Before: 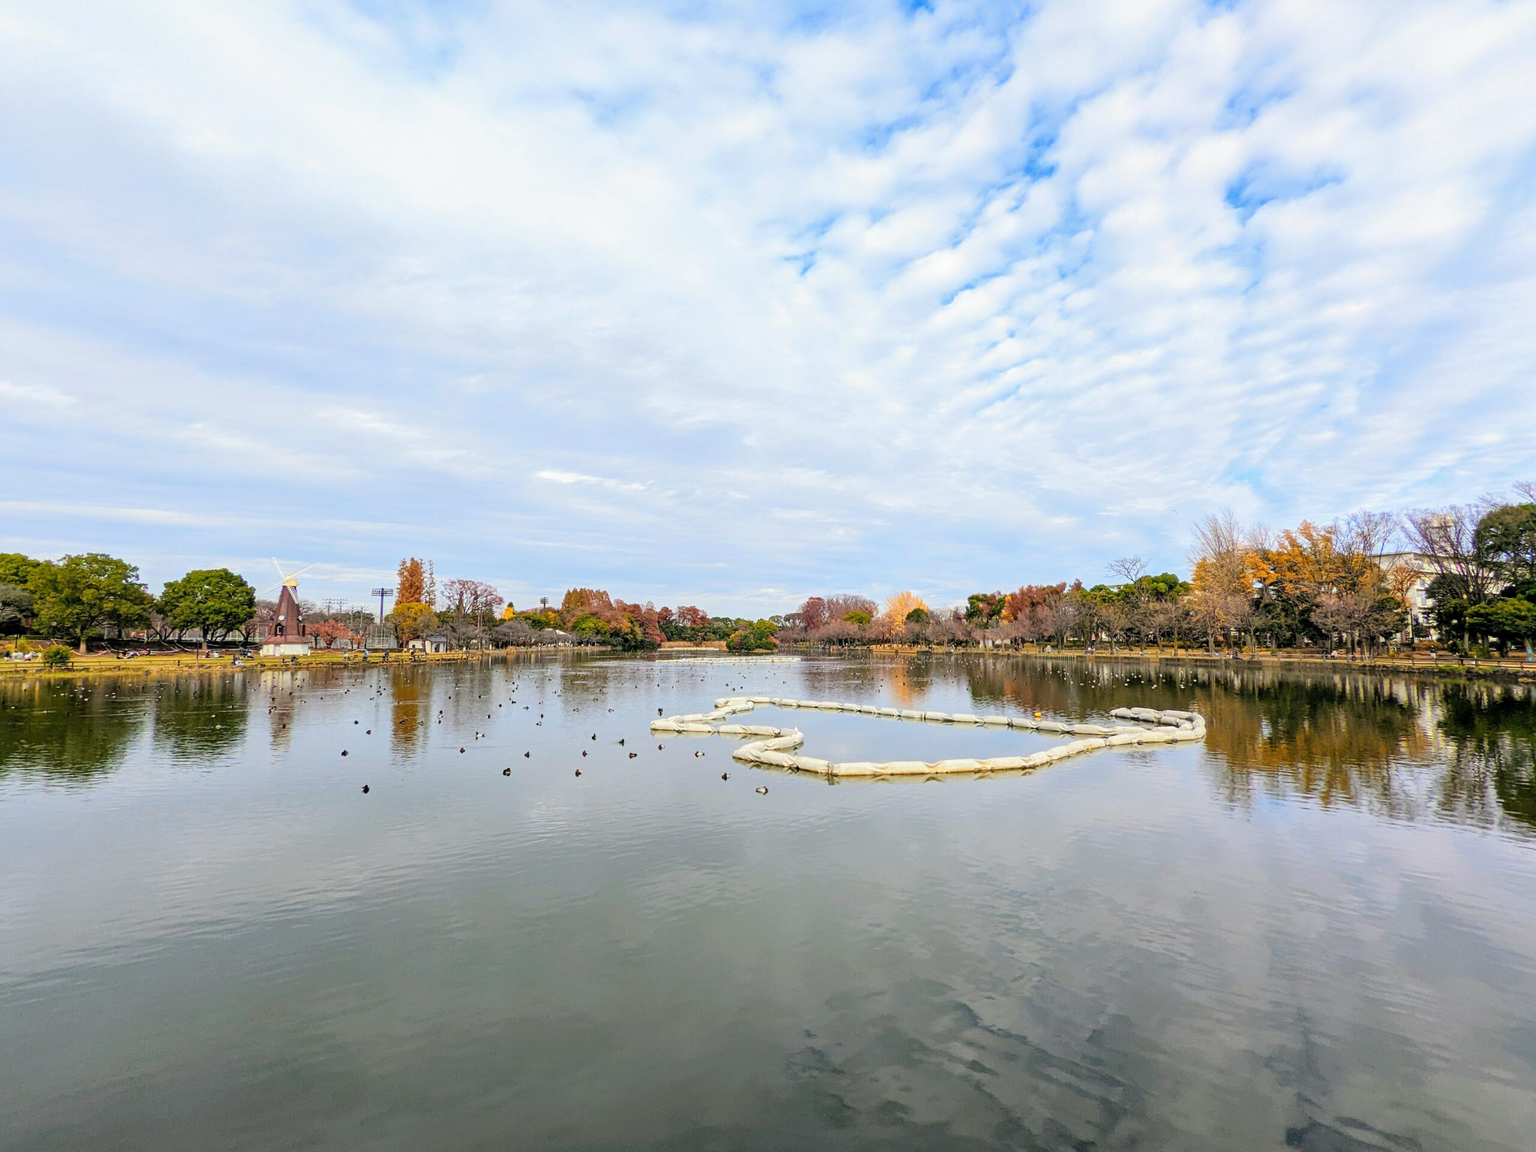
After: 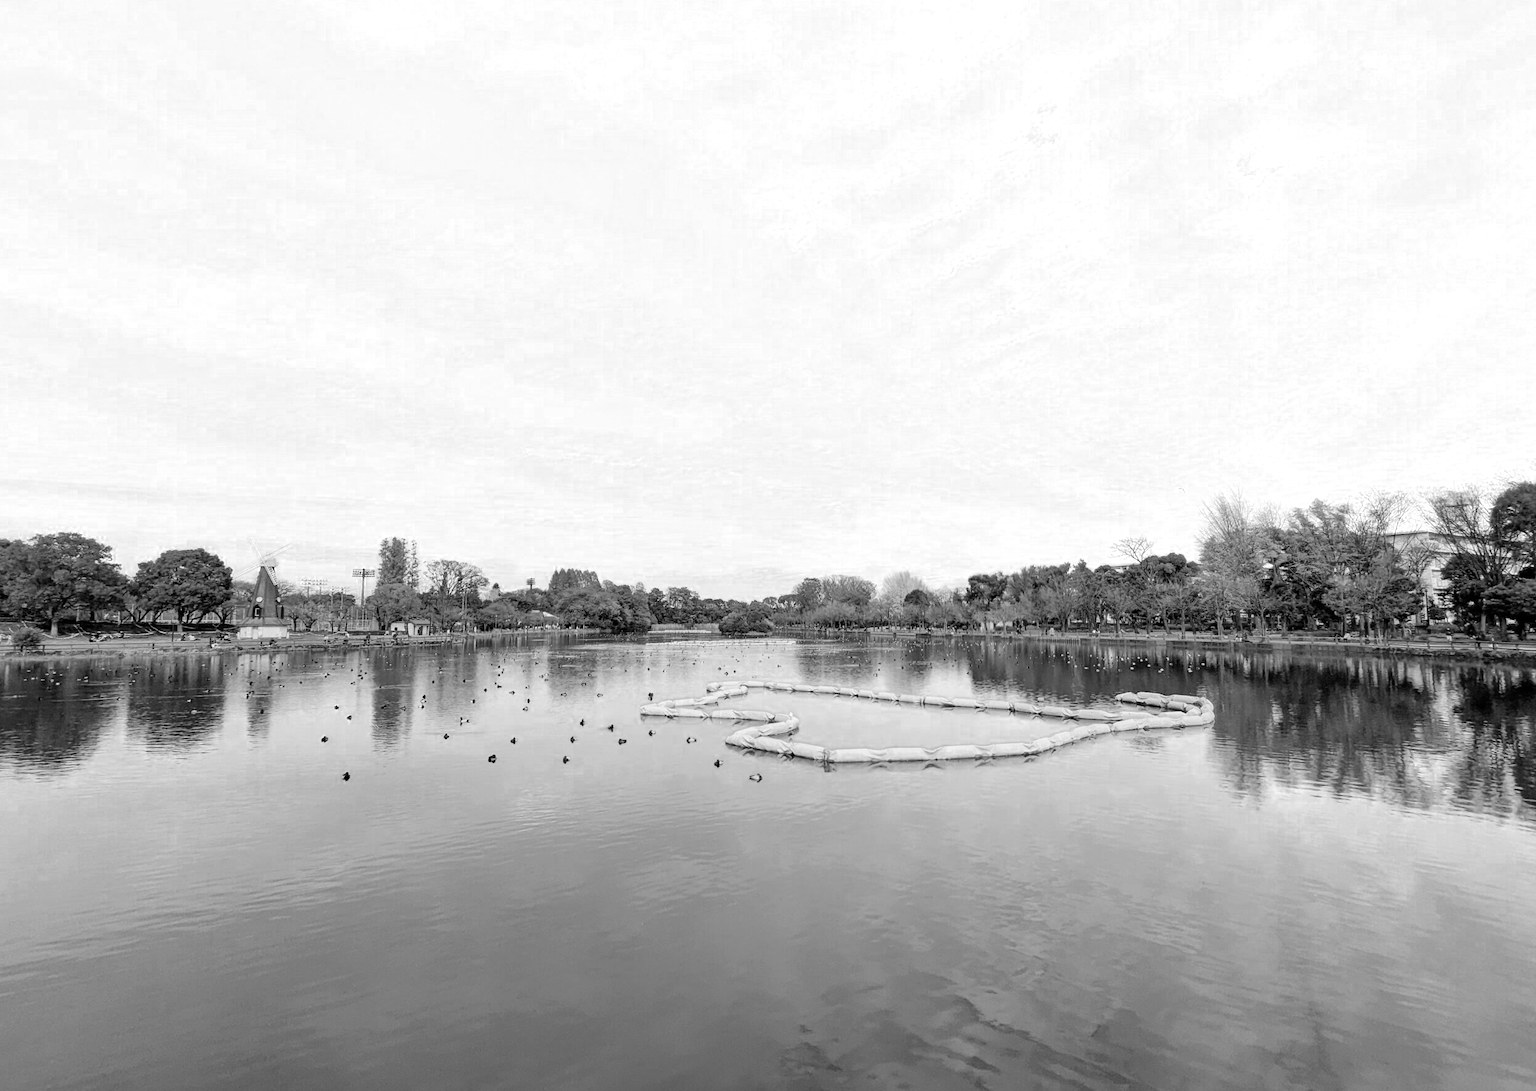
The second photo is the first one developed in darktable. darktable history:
color zones: curves: ch0 [(0, 0.613) (0.01, 0.613) (0.245, 0.448) (0.498, 0.529) (0.642, 0.665) (0.879, 0.777) (0.99, 0.613)]; ch1 [(0, 0) (0.143, 0) (0.286, 0) (0.429, 0) (0.571, 0) (0.714, 0) (0.857, 0)]
crop: left 2.001%, top 3.322%, right 1.173%, bottom 4.938%
